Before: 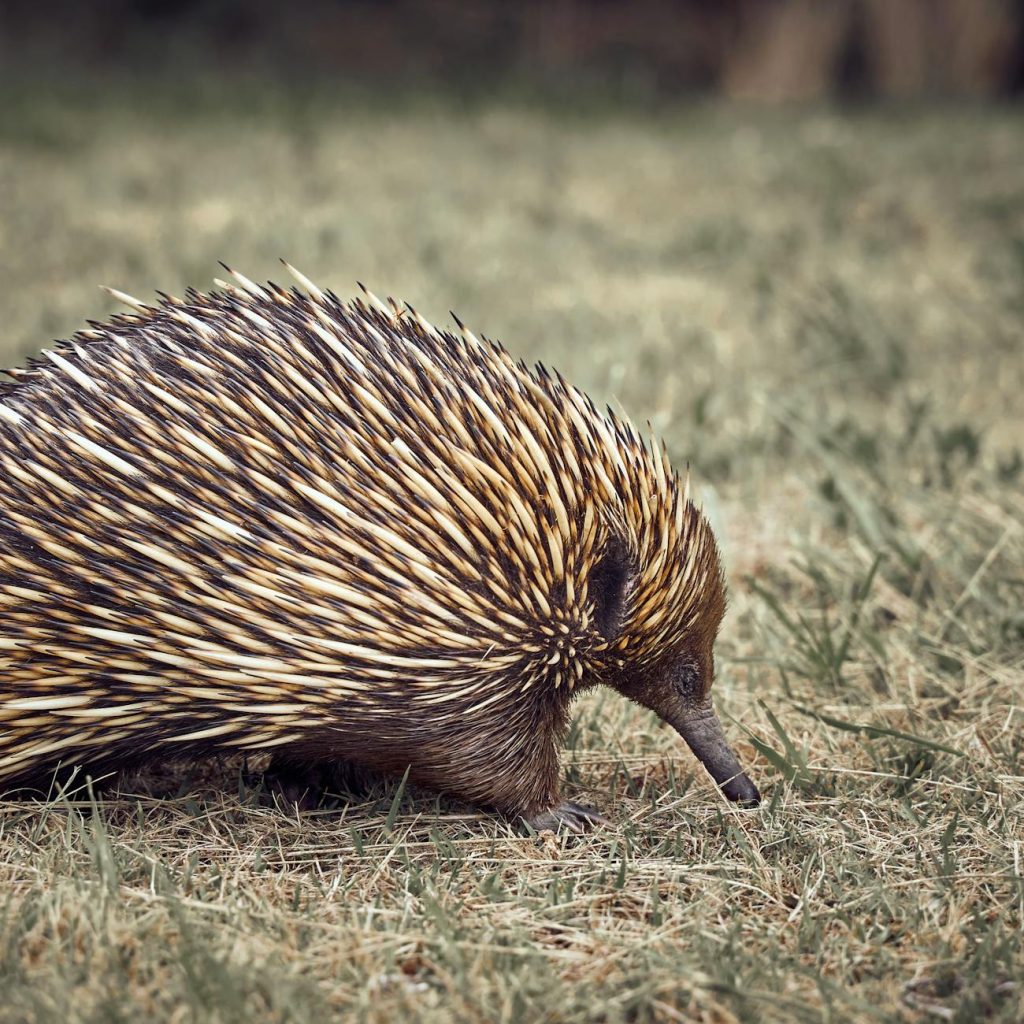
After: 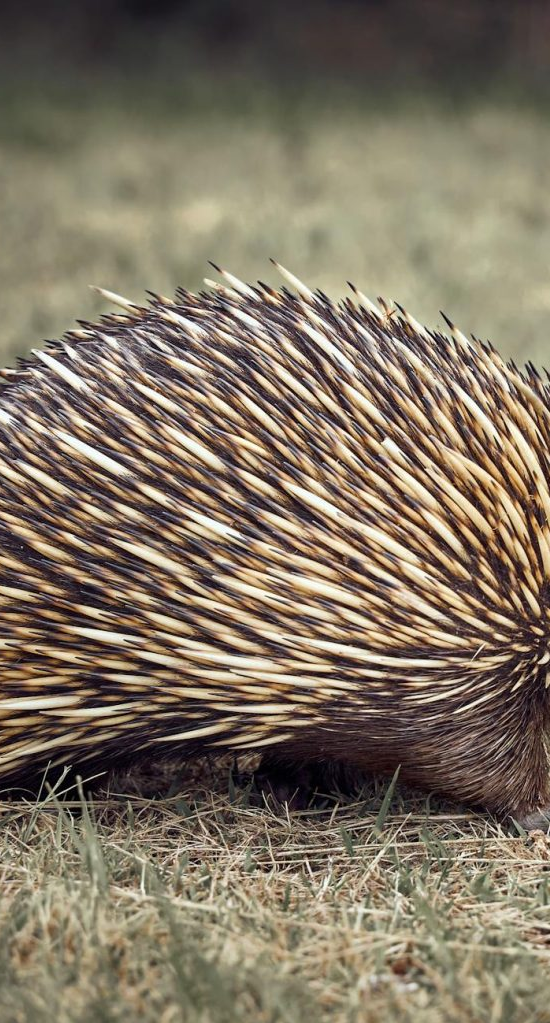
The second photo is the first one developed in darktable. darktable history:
crop: left 1.042%, right 45.216%, bottom 0.087%
